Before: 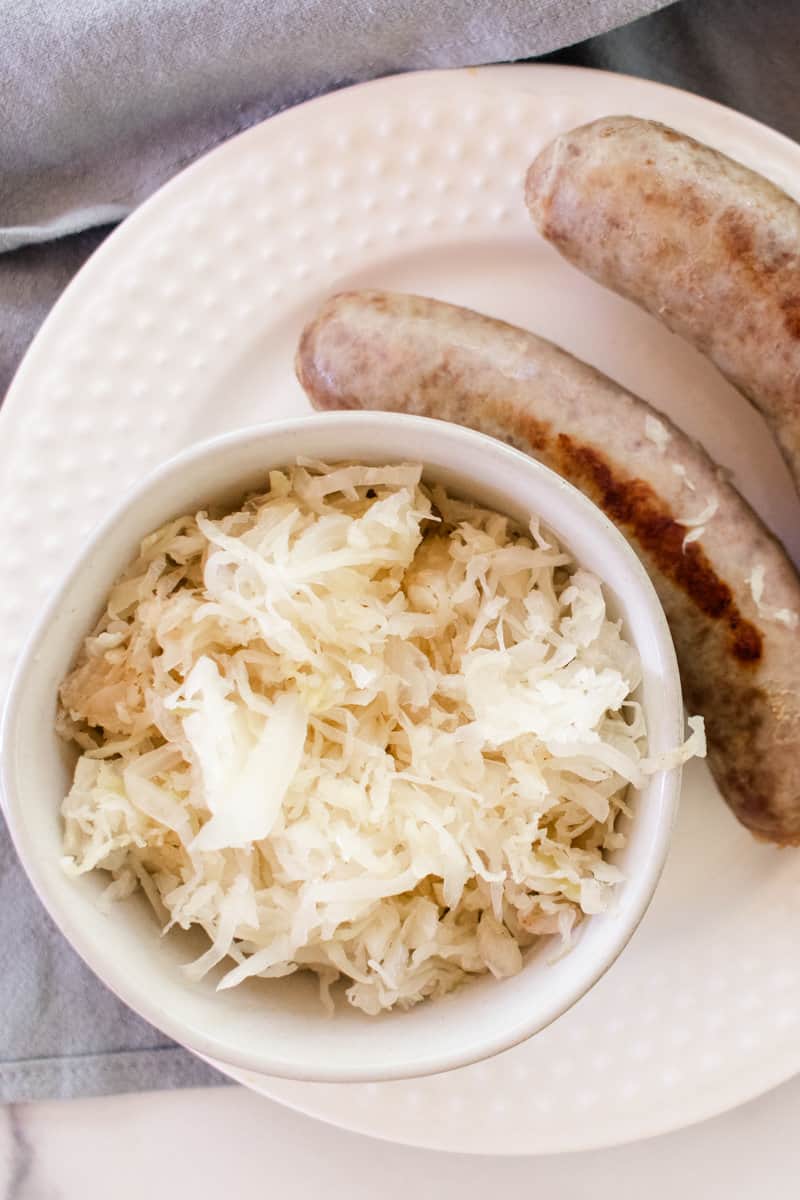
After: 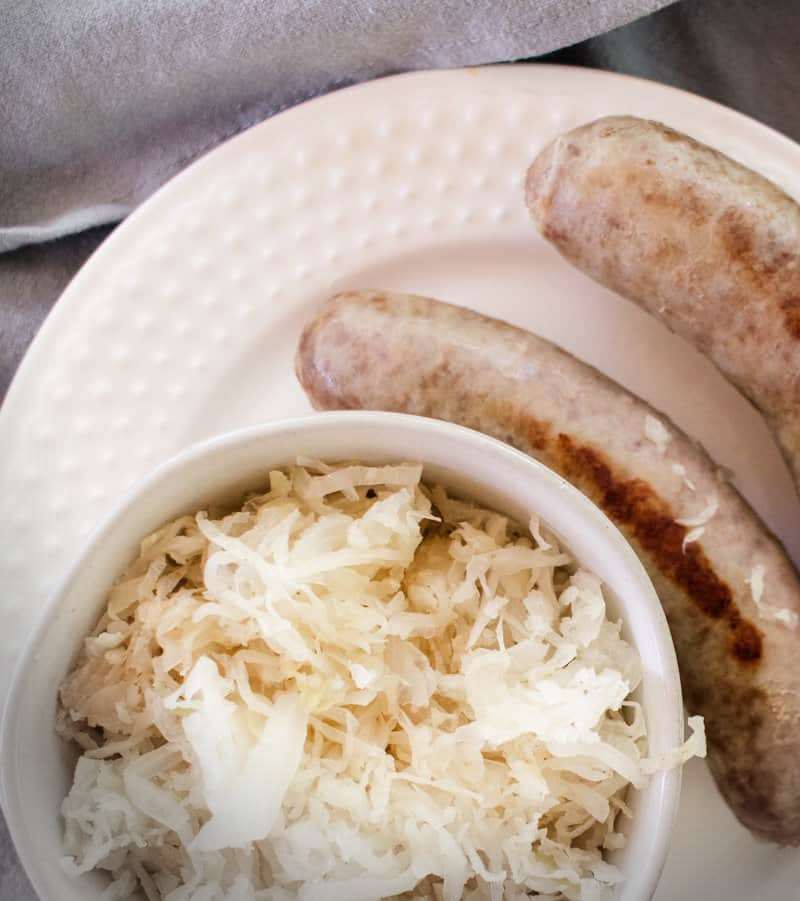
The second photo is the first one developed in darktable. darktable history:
crop: bottom 24.895%
vignetting: fall-off start 91.17%, brightness -0.575, center (0.217, -0.233), dithering 16-bit output
contrast brightness saturation: saturation -0.053
